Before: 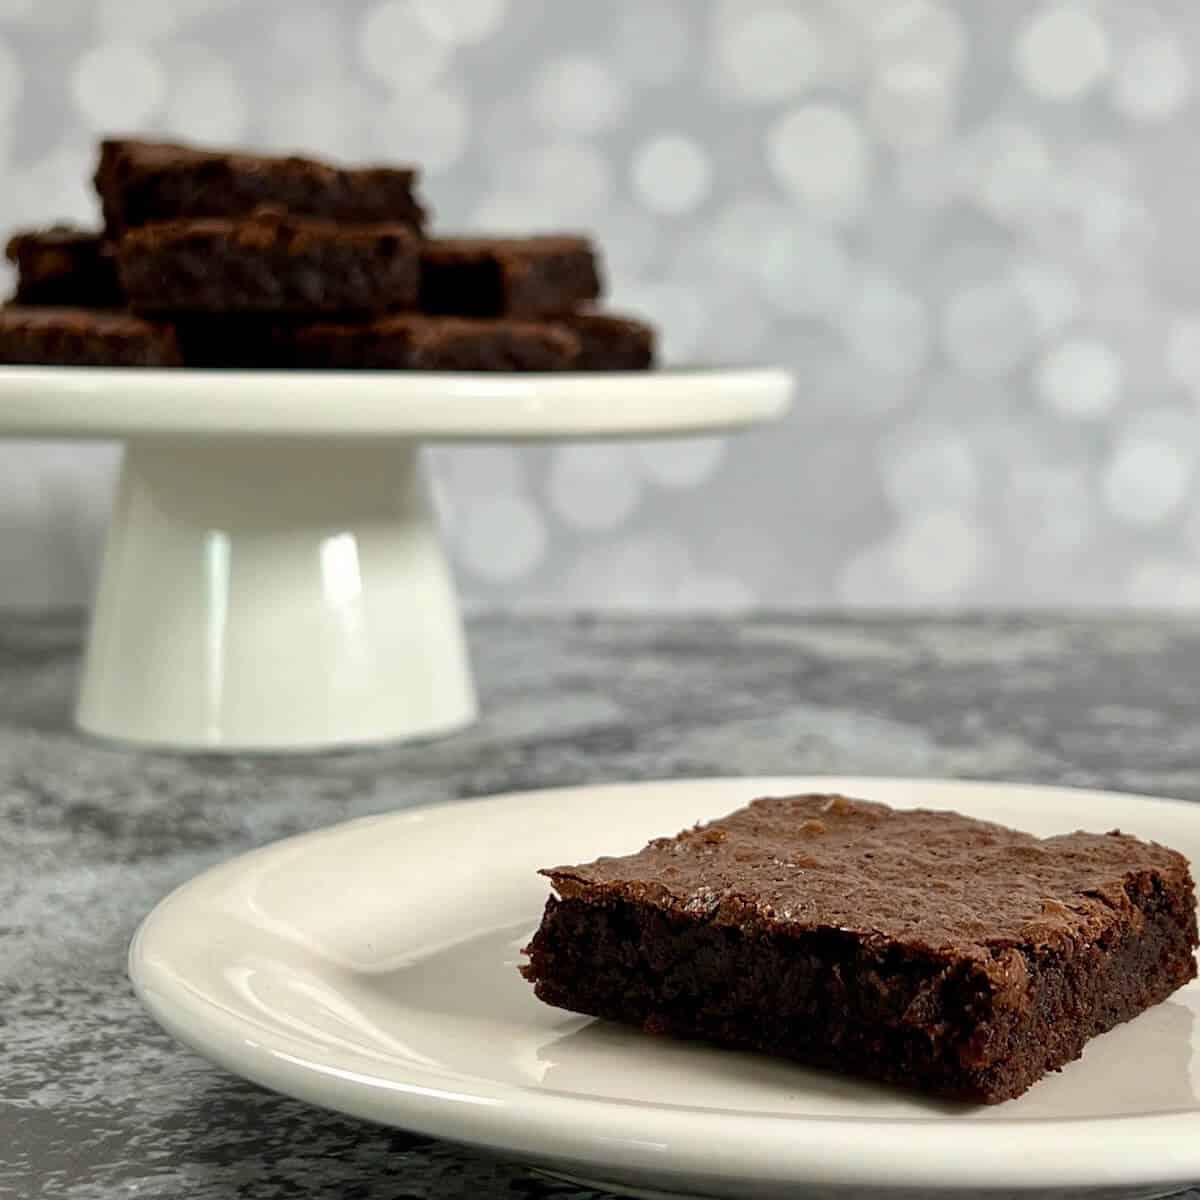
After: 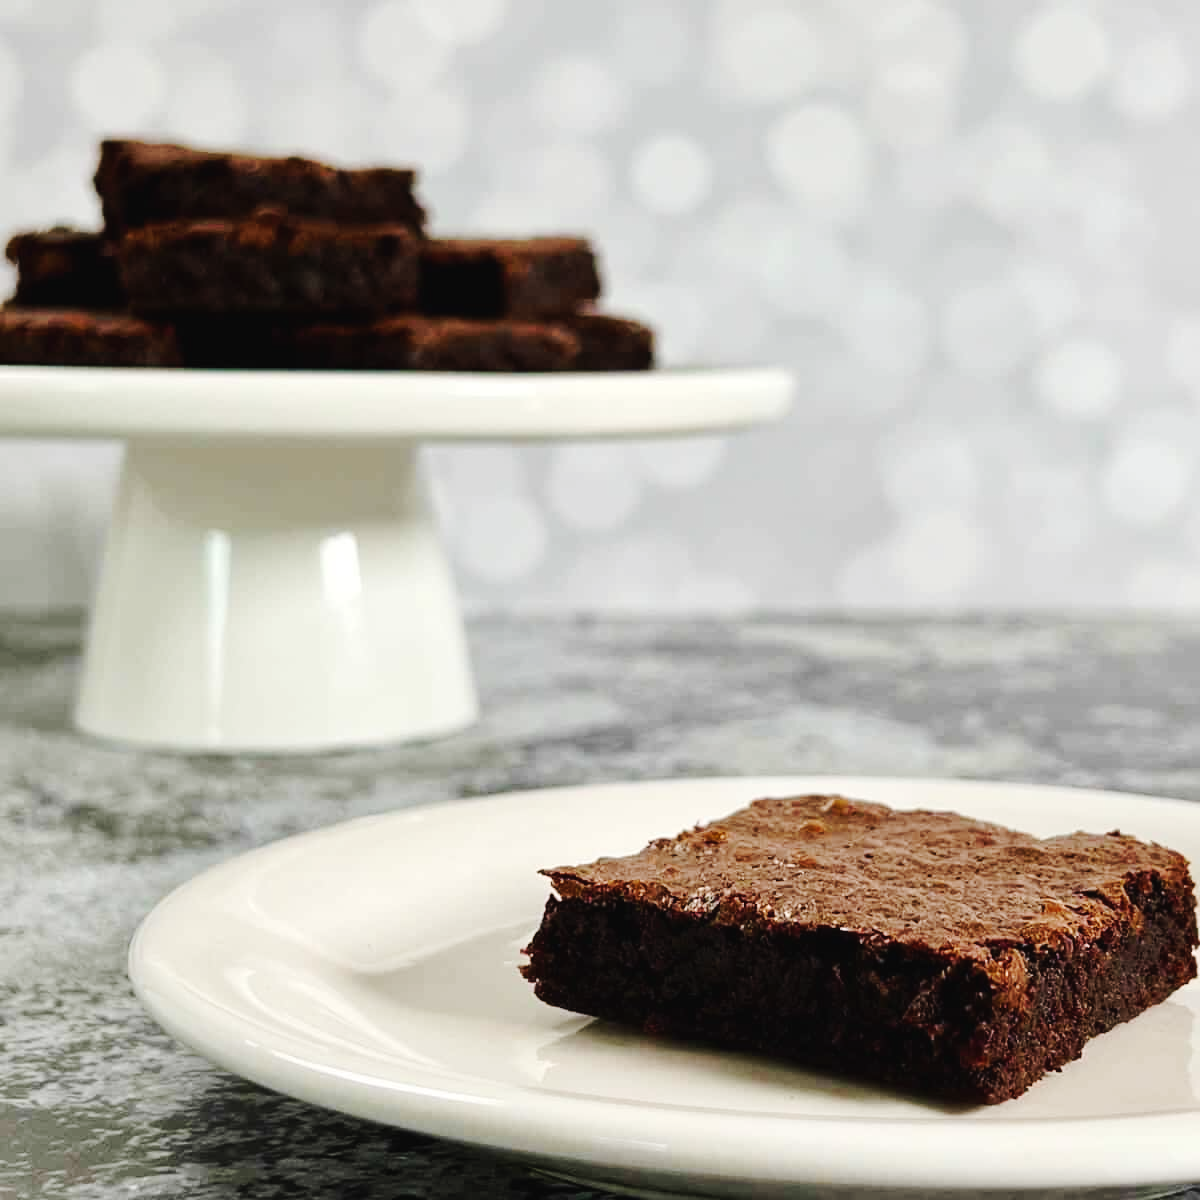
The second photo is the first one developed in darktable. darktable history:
tone curve: curves: ch0 [(0, 0.023) (0.103, 0.087) (0.277, 0.28) (0.438, 0.547) (0.546, 0.678) (0.735, 0.843) (0.994, 1)]; ch1 [(0, 0) (0.371, 0.261) (0.465, 0.42) (0.488, 0.477) (0.512, 0.513) (0.542, 0.581) (0.574, 0.647) (0.636, 0.747) (1, 1)]; ch2 [(0, 0) (0.369, 0.388) (0.449, 0.431) (0.478, 0.471) (0.516, 0.517) (0.575, 0.642) (0.649, 0.726) (1, 1)], preserve colors none
